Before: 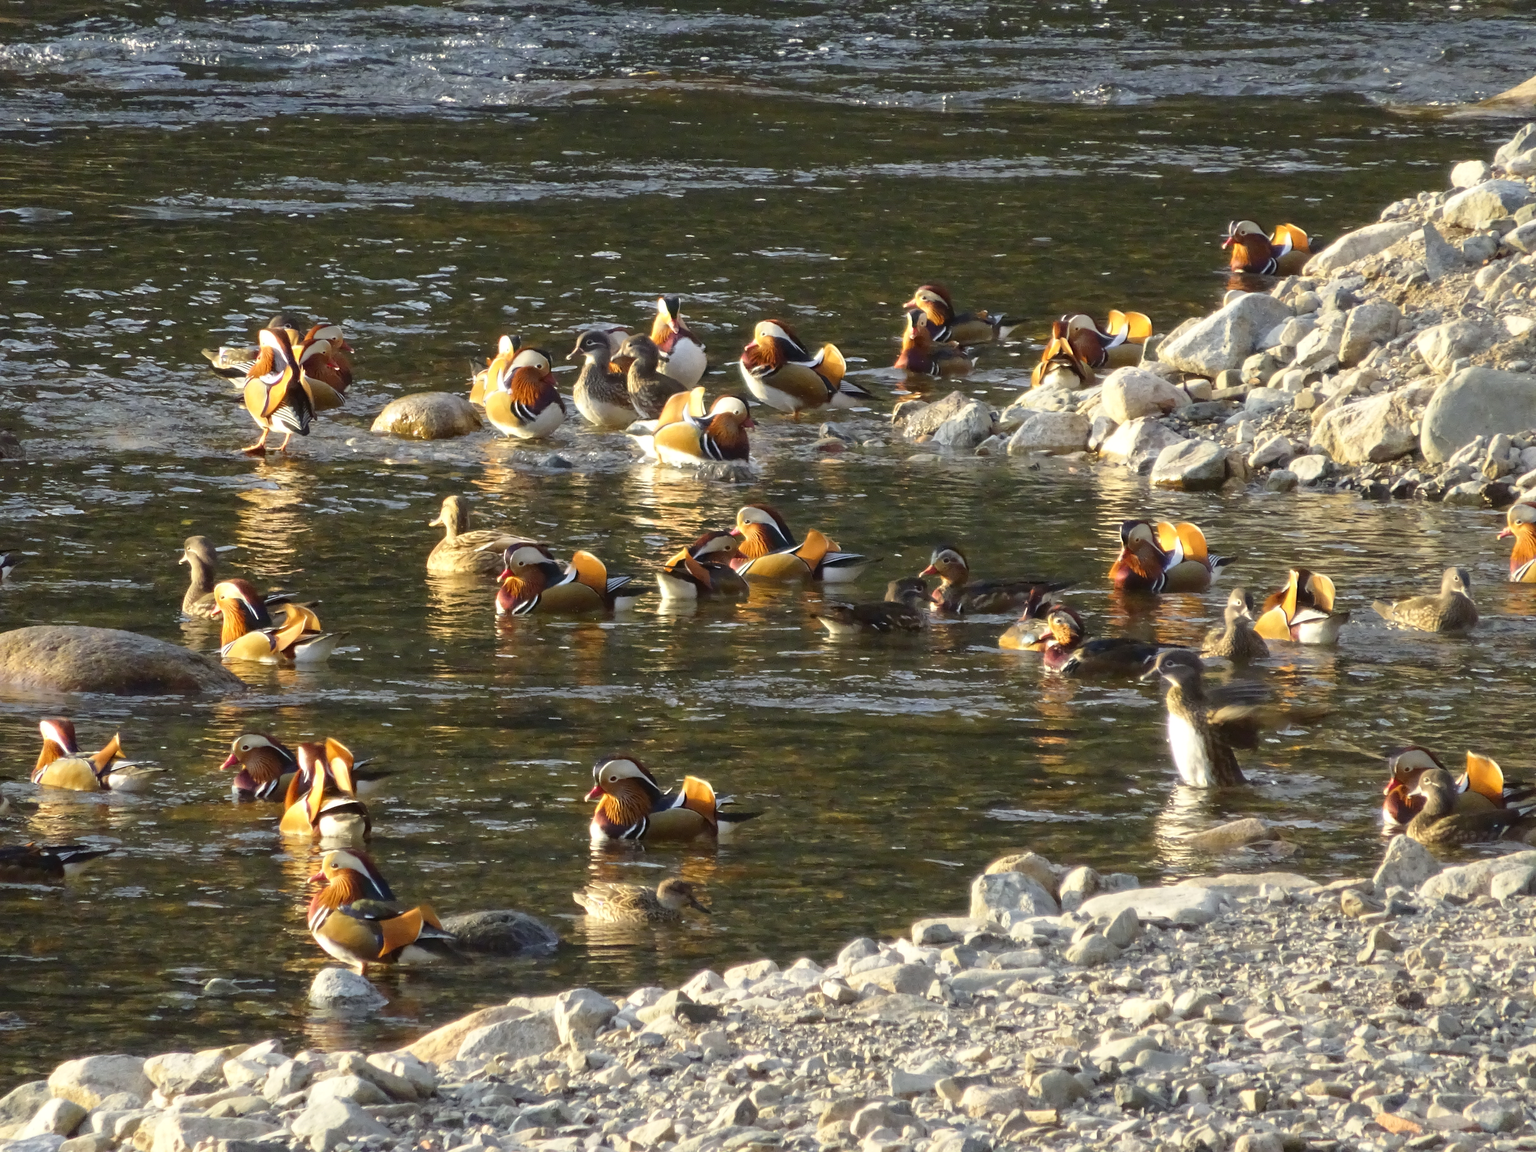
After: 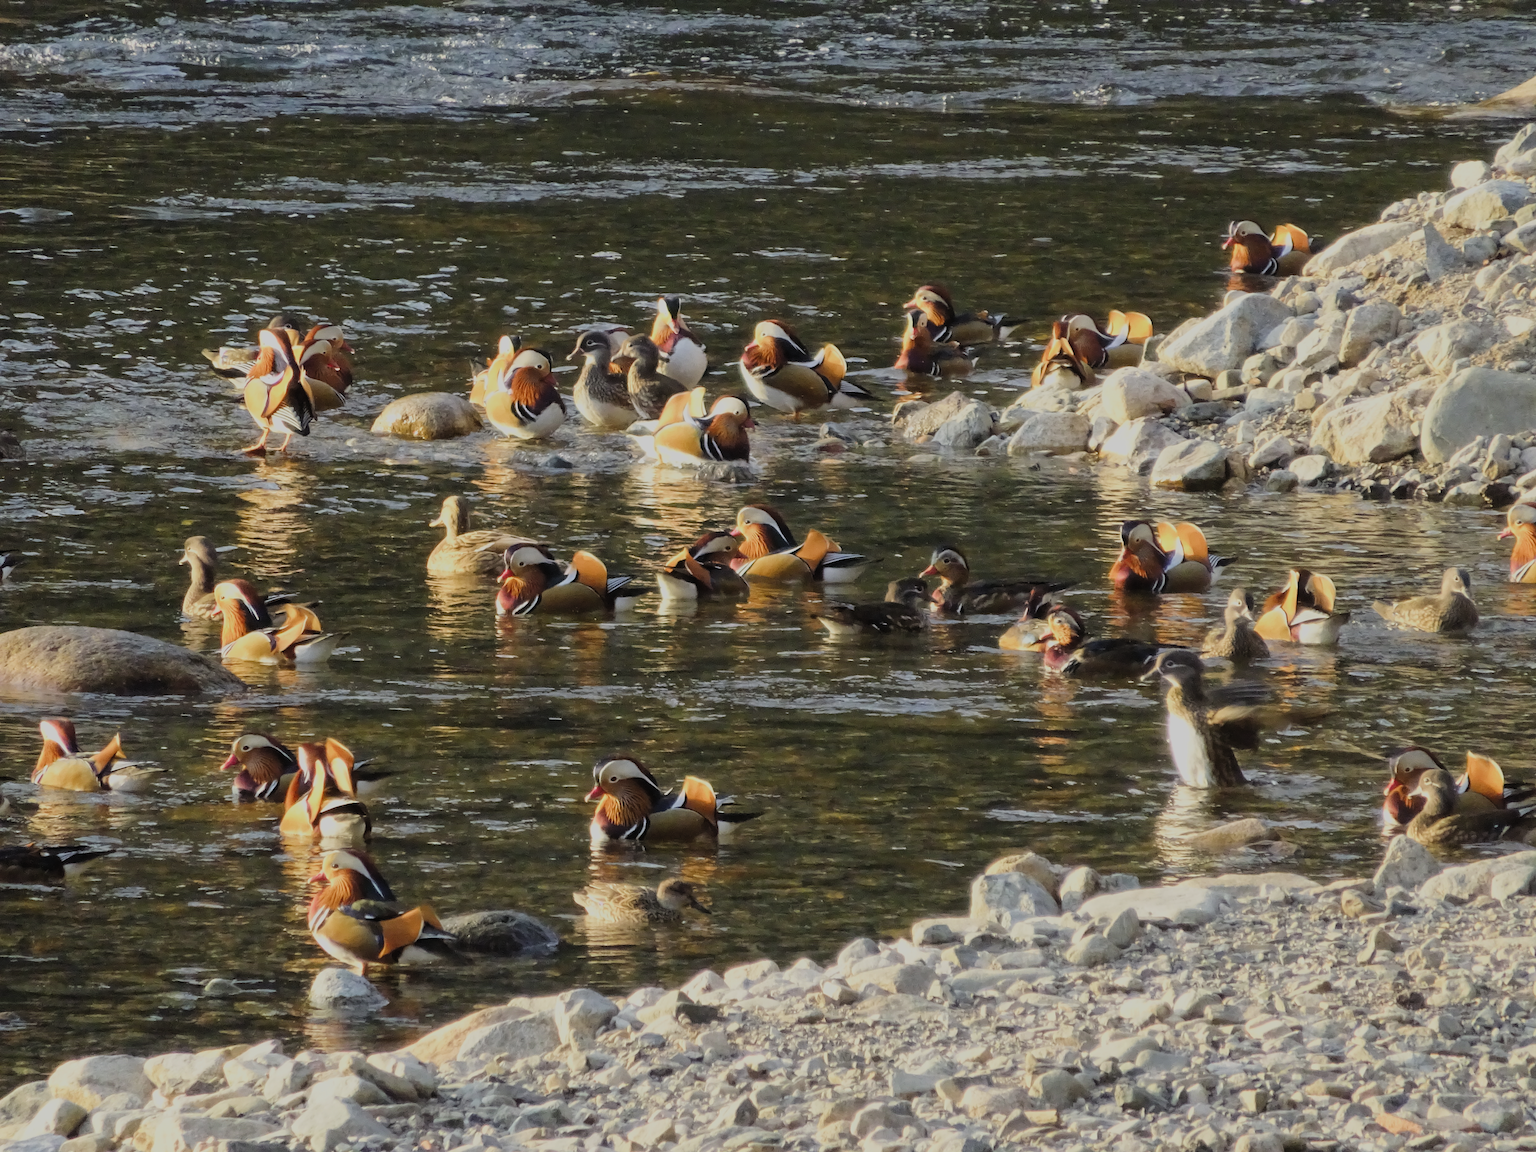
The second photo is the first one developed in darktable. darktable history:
filmic rgb: black relative exposure -7.1 EV, white relative exposure 5.37 EV, hardness 3.02, color science v5 (2021), contrast in shadows safe, contrast in highlights safe
